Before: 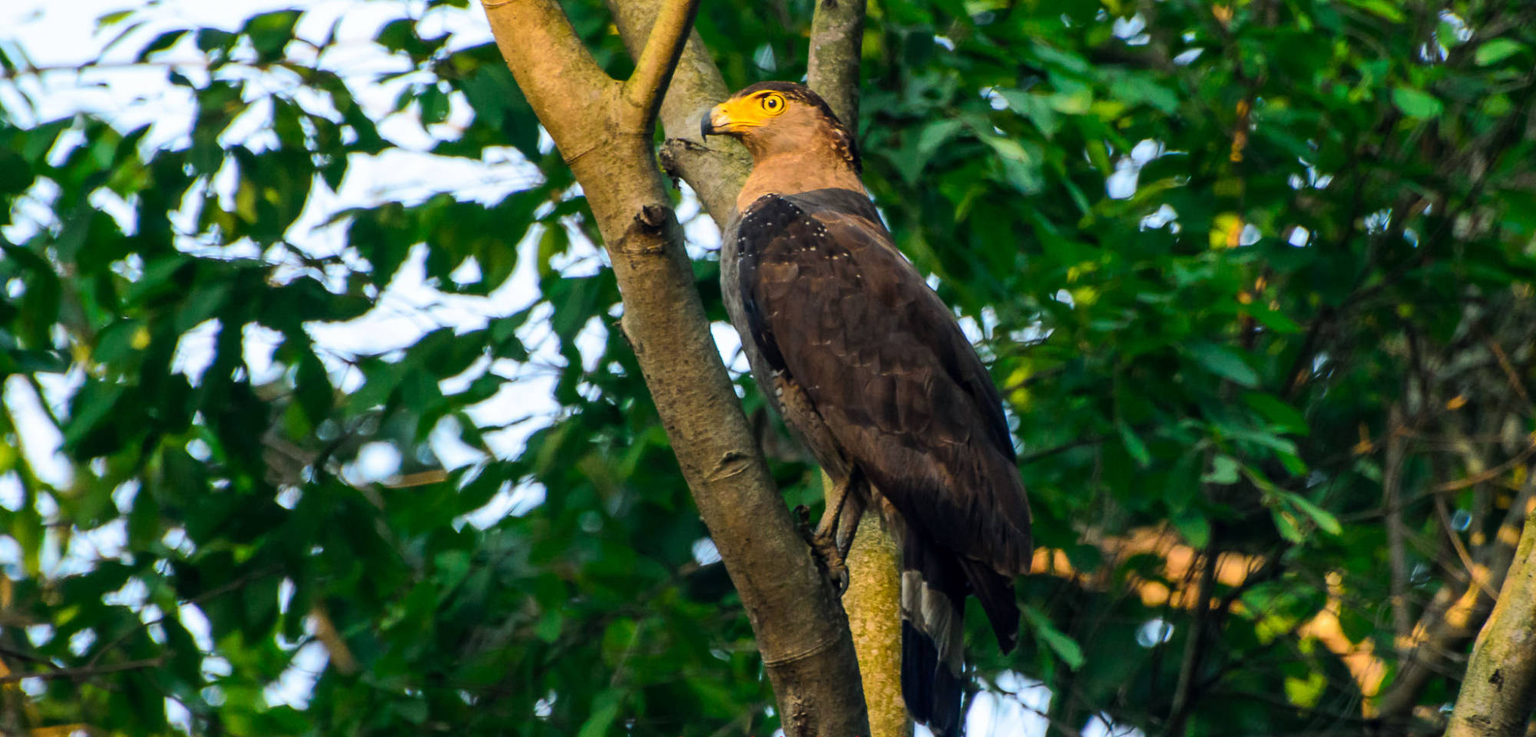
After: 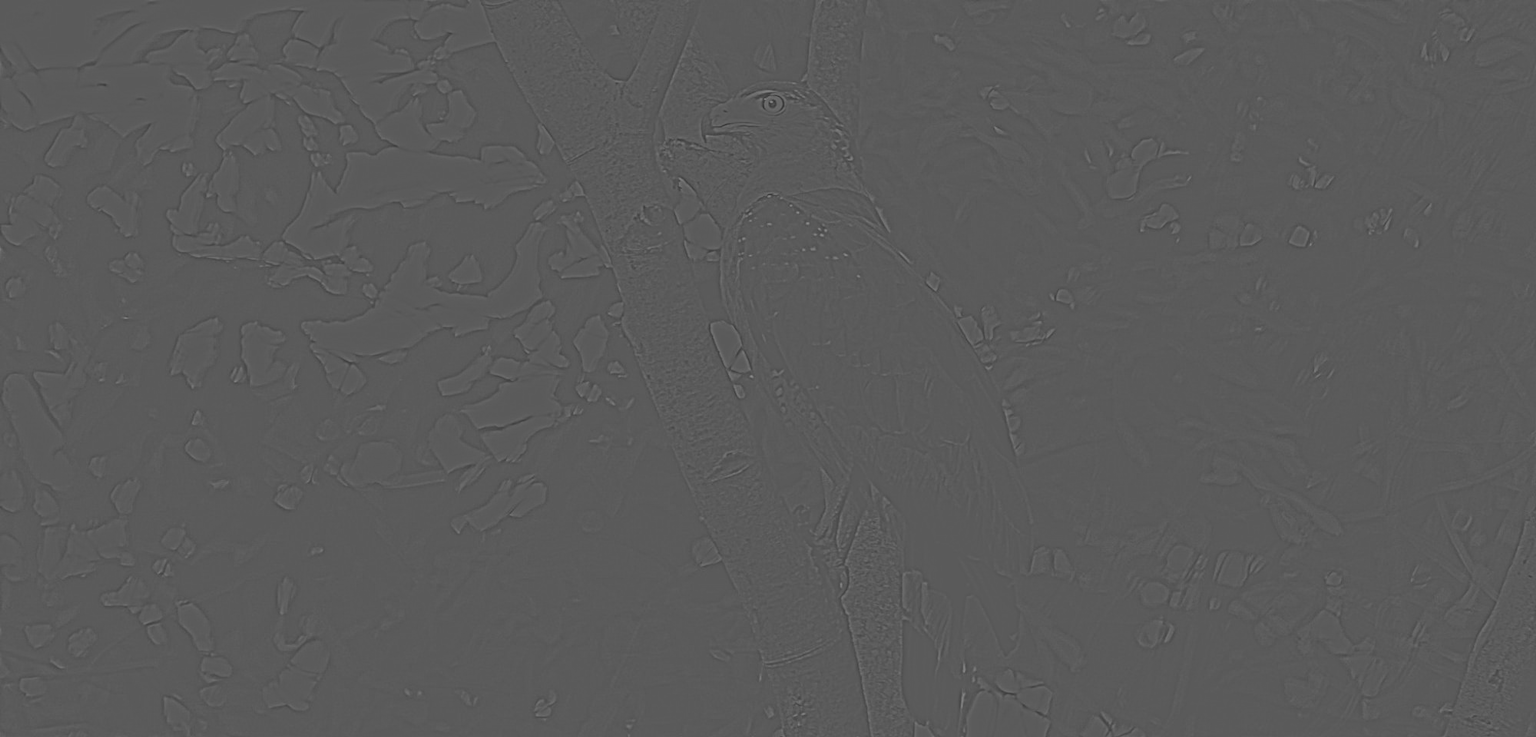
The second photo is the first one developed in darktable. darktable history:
contrast brightness saturation: contrast 0.22, brightness -0.19, saturation 0.24
highpass: sharpness 5.84%, contrast boost 8.44%
bloom: threshold 82.5%, strength 16.25%
exposure: black level correction 0.001, exposure -0.125 EV, compensate exposure bias true, compensate highlight preservation false
